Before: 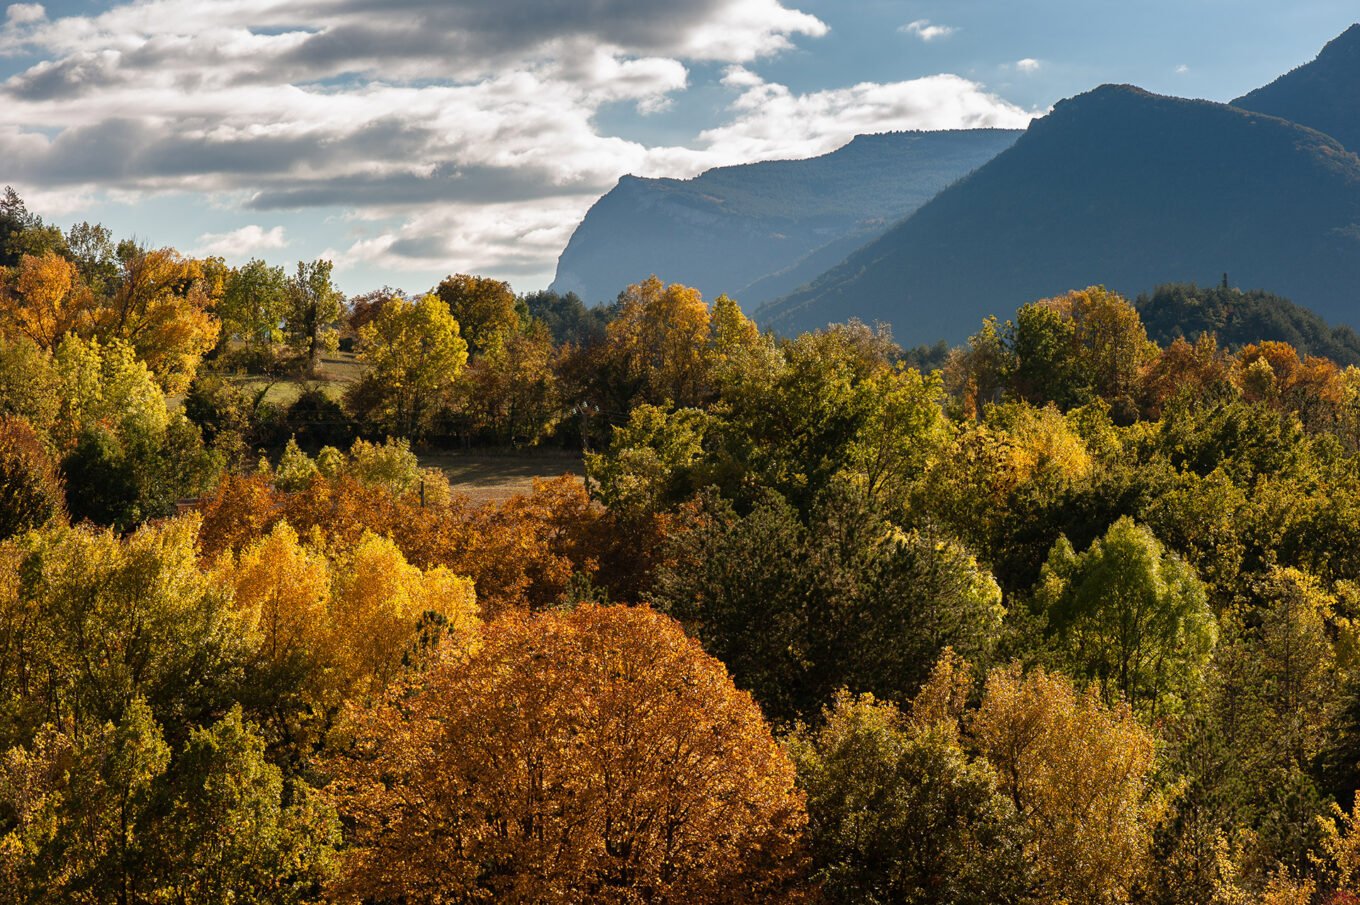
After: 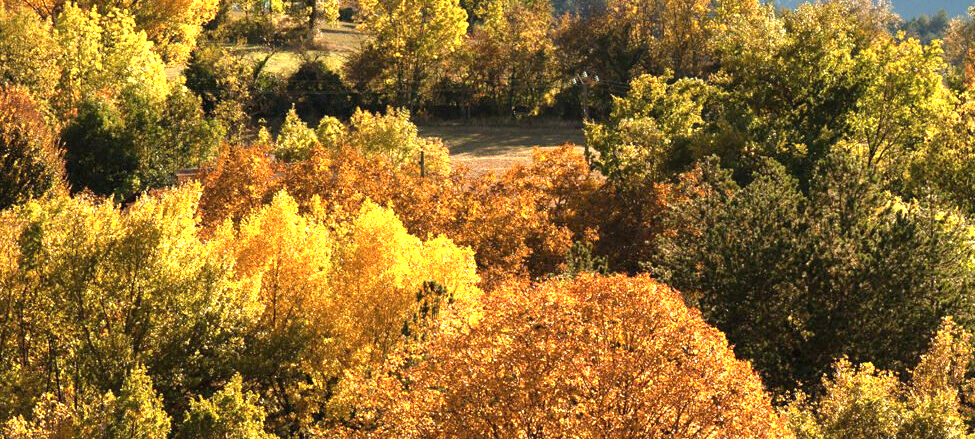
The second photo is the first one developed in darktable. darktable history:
exposure: black level correction 0, exposure 1.352 EV, compensate highlight preservation false
crop: top 36.56%, right 28.252%, bottom 14.912%
contrast brightness saturation: saturation -0.048
